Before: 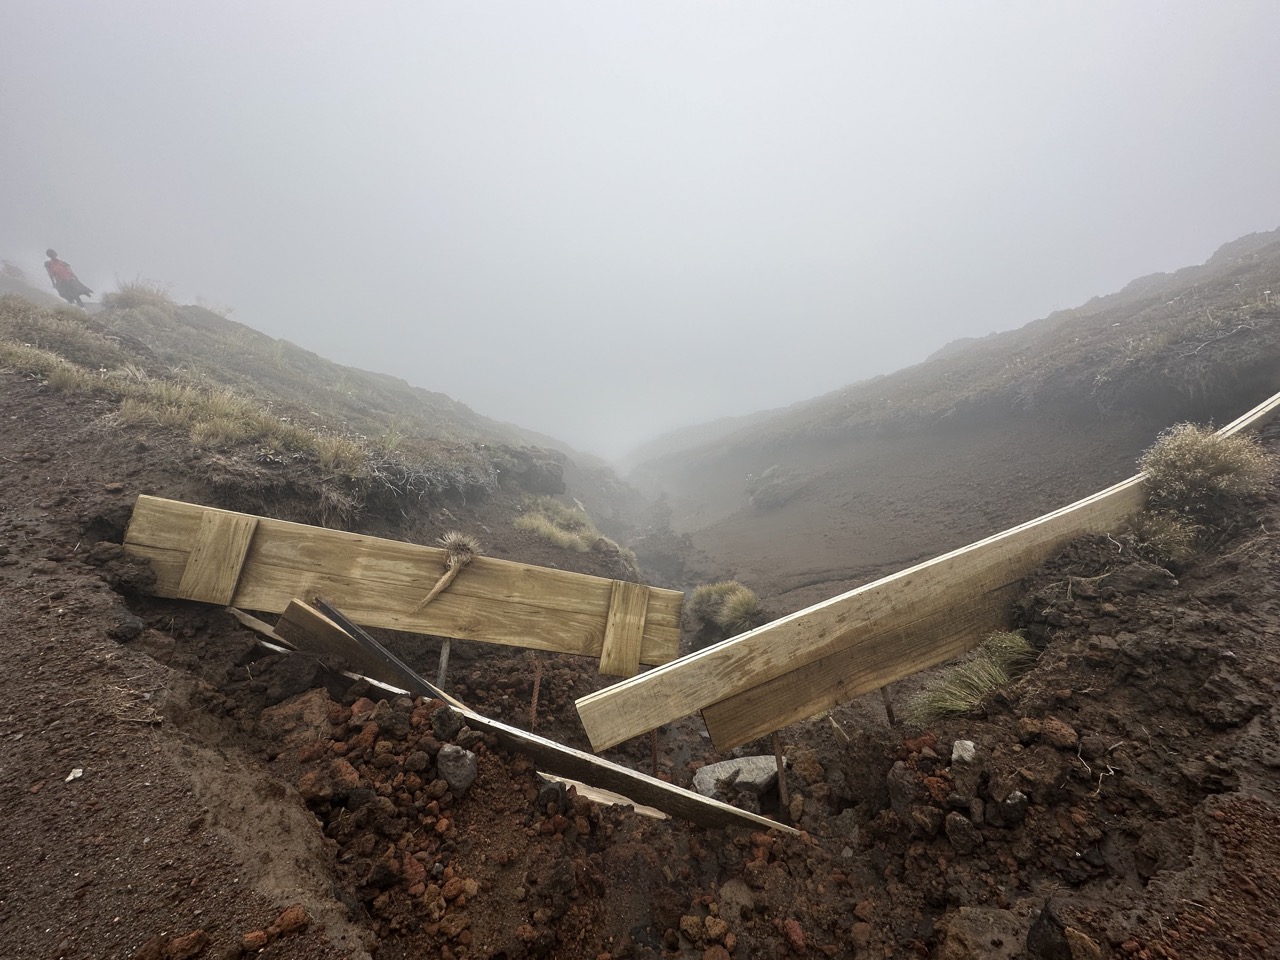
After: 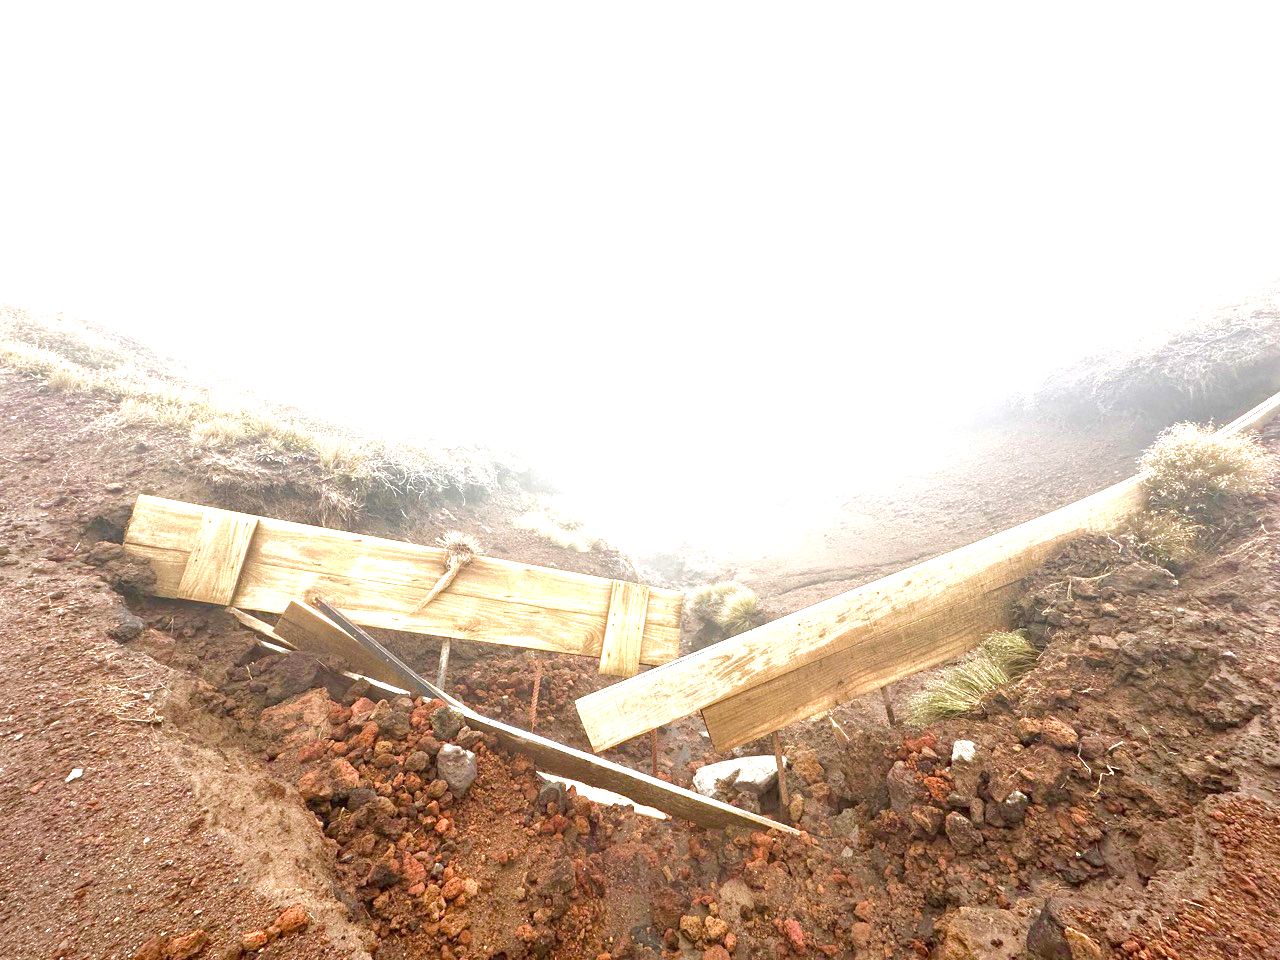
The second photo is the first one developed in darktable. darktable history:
velvia: on, module defaults
exposure: black level correction 0, exposure 2.327 EV, compensate exposure bias true, compensate highlight preservation false
tone equalizer: -8 EV 0.25 EV, -7 EV 0.417 EV, -6 EV 0.417 EV, -5 EV 0.25 EV, -3 EV -0.25 EV, -2 EV -0.417 EV, -1 EV -0.417 EV, +0 EV -0.25 EV, edges refinement/feathering 500, mask exposure compensation -1.57 EV, preserve details guided filter
color balance rgb: perceptual saturation grading › global saturation 20%, perceptual saturation grading › highlights -50%, perceptual saturation grading › shadows 30%, perceptual brilliance grading › global brilliance 10%, perceptual brilliance grading › shadows 15%
